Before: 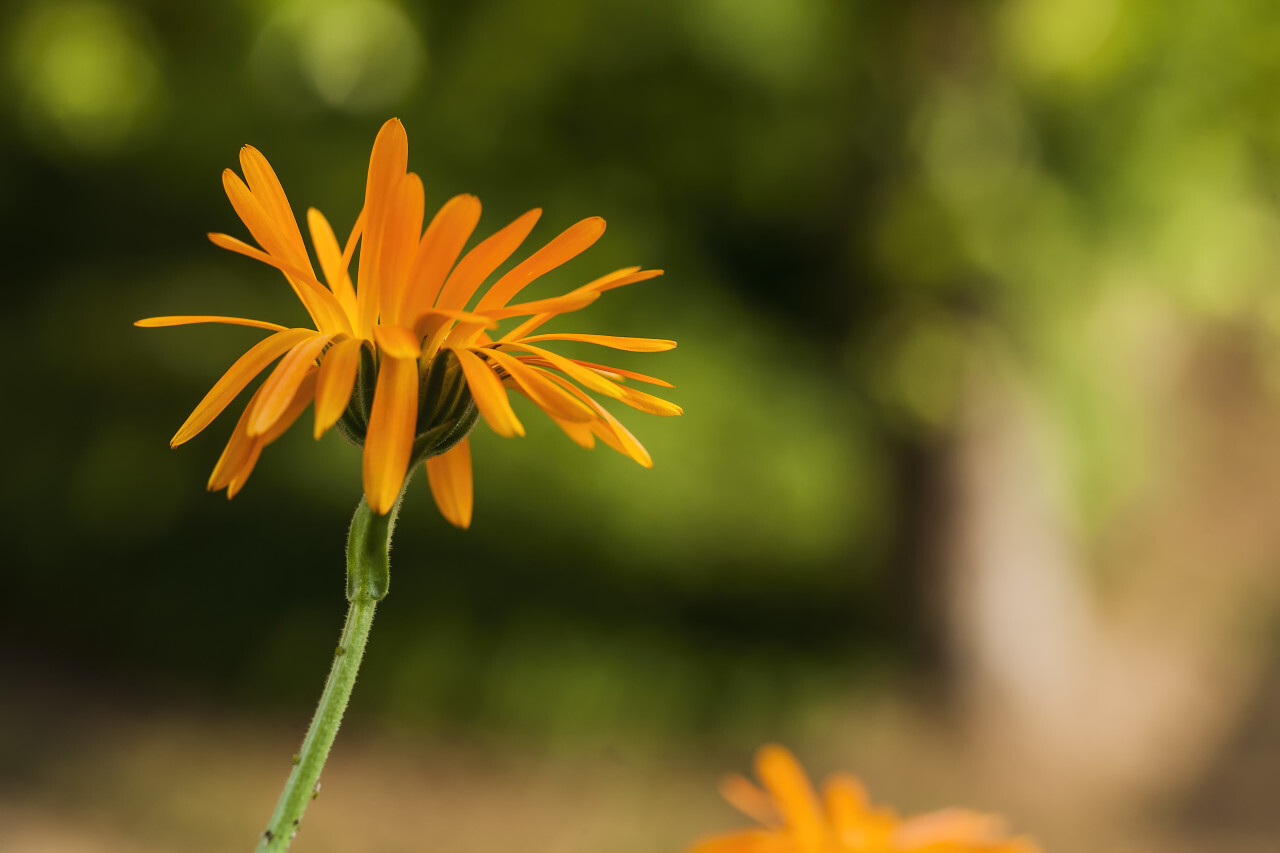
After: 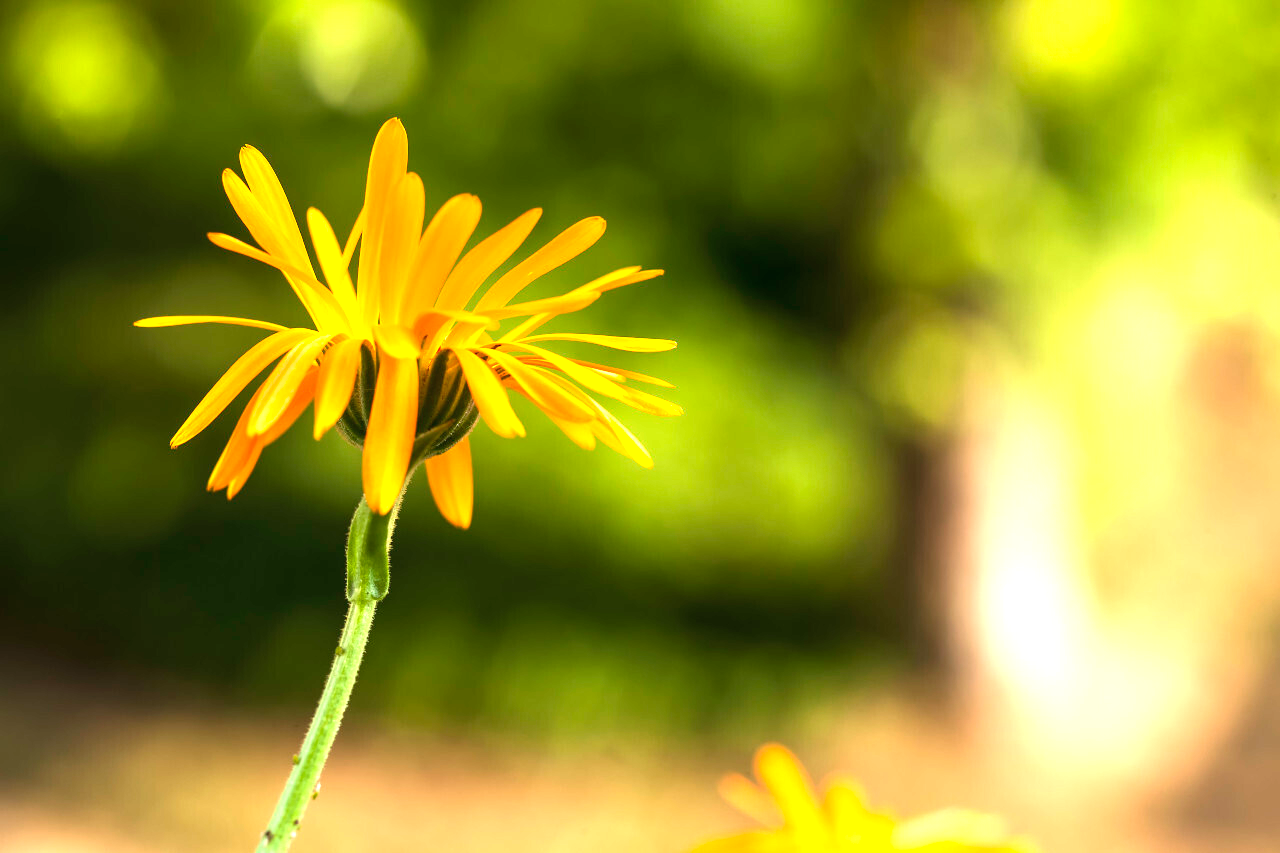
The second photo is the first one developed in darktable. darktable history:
exposure: black level correction 0, exposure 1.517 EV, compensate exposure bias true, compensate highlight preservation false
